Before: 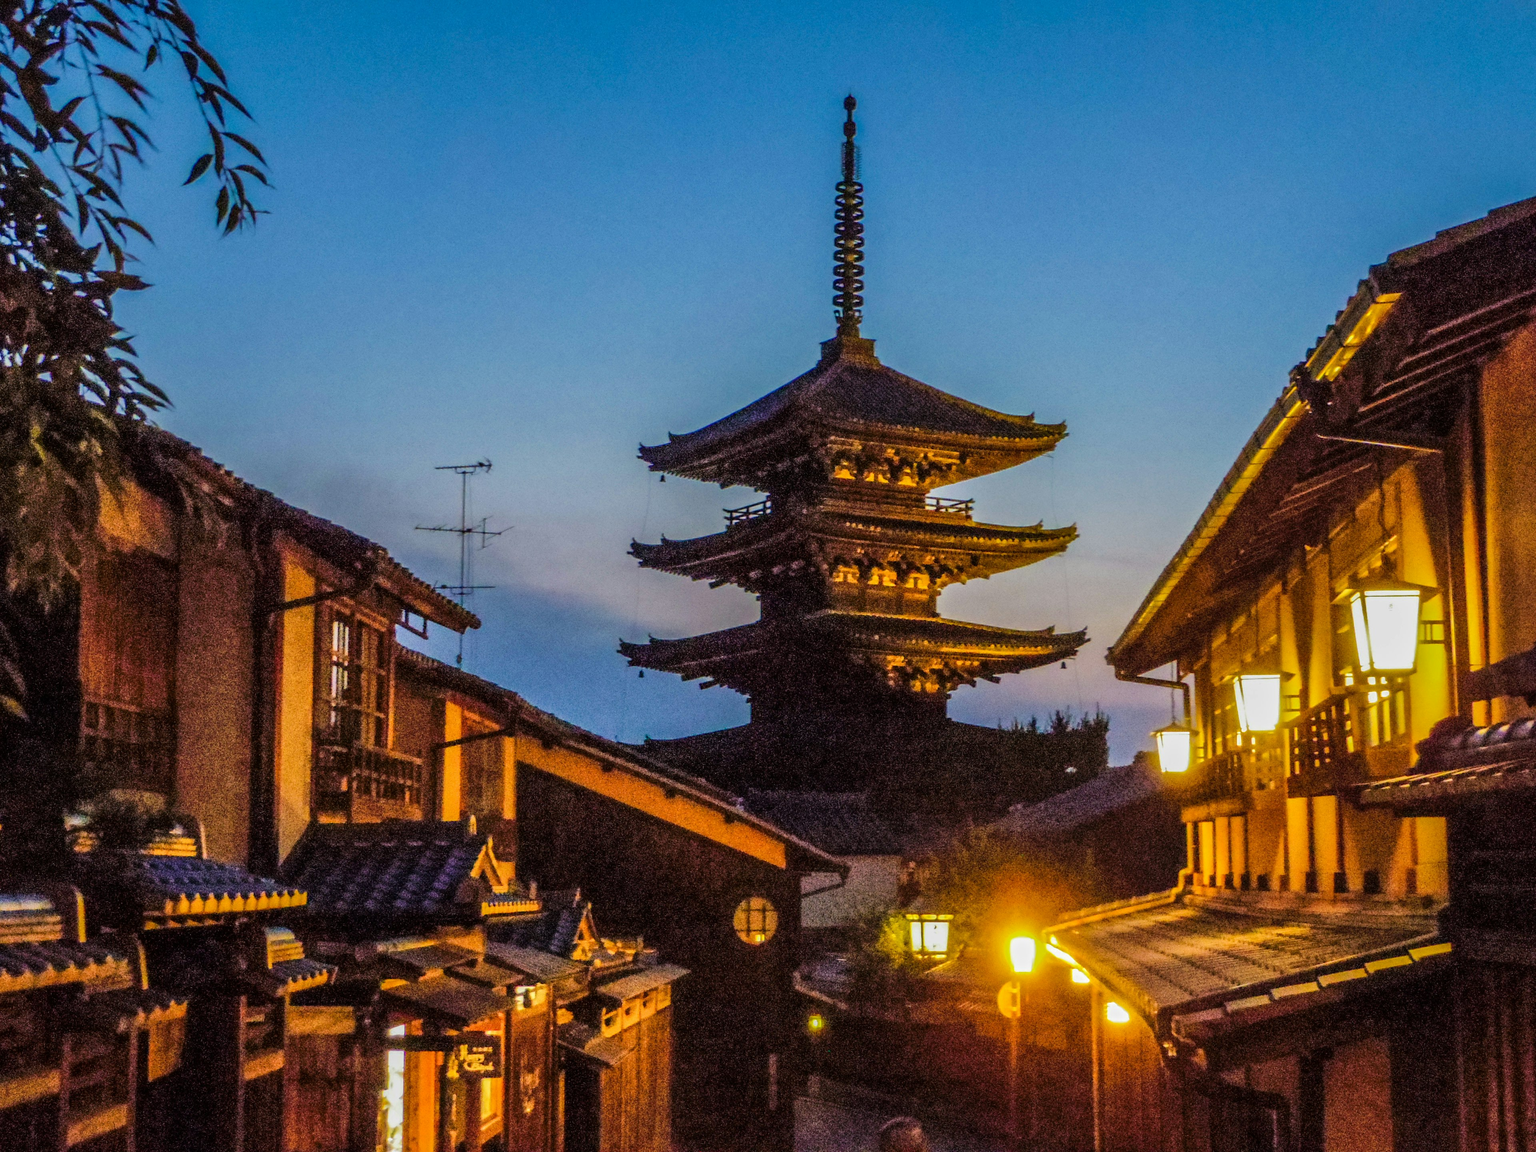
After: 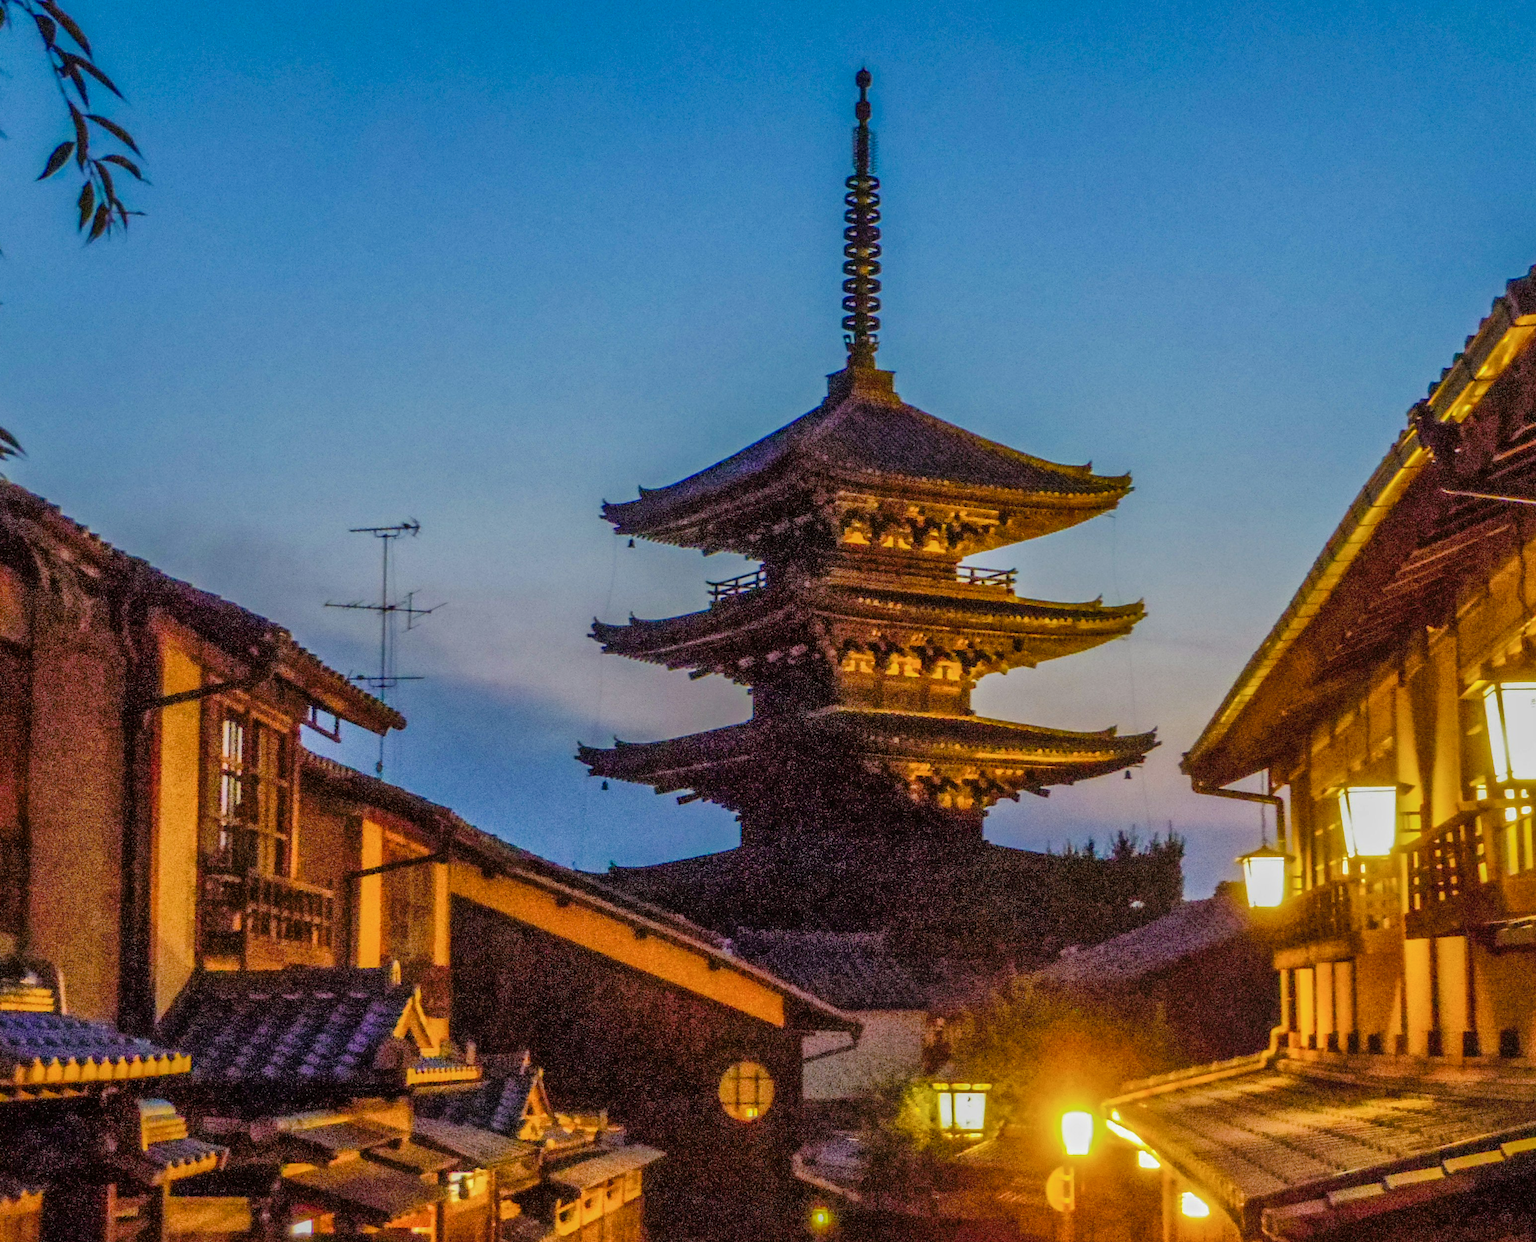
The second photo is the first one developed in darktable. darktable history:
crop: left 9.99%, top 3.499%, right 9.257%, bottom 9.404%
shadows and highlights: on, module defaults
color balance rgb: perceptual saturation grading › global saturation 15.489%, perceptual saturation grading › highlights -19.455%, perceptual saturation grading › shadows 20.454%
contrast brightness saturation: saturation -0.064
